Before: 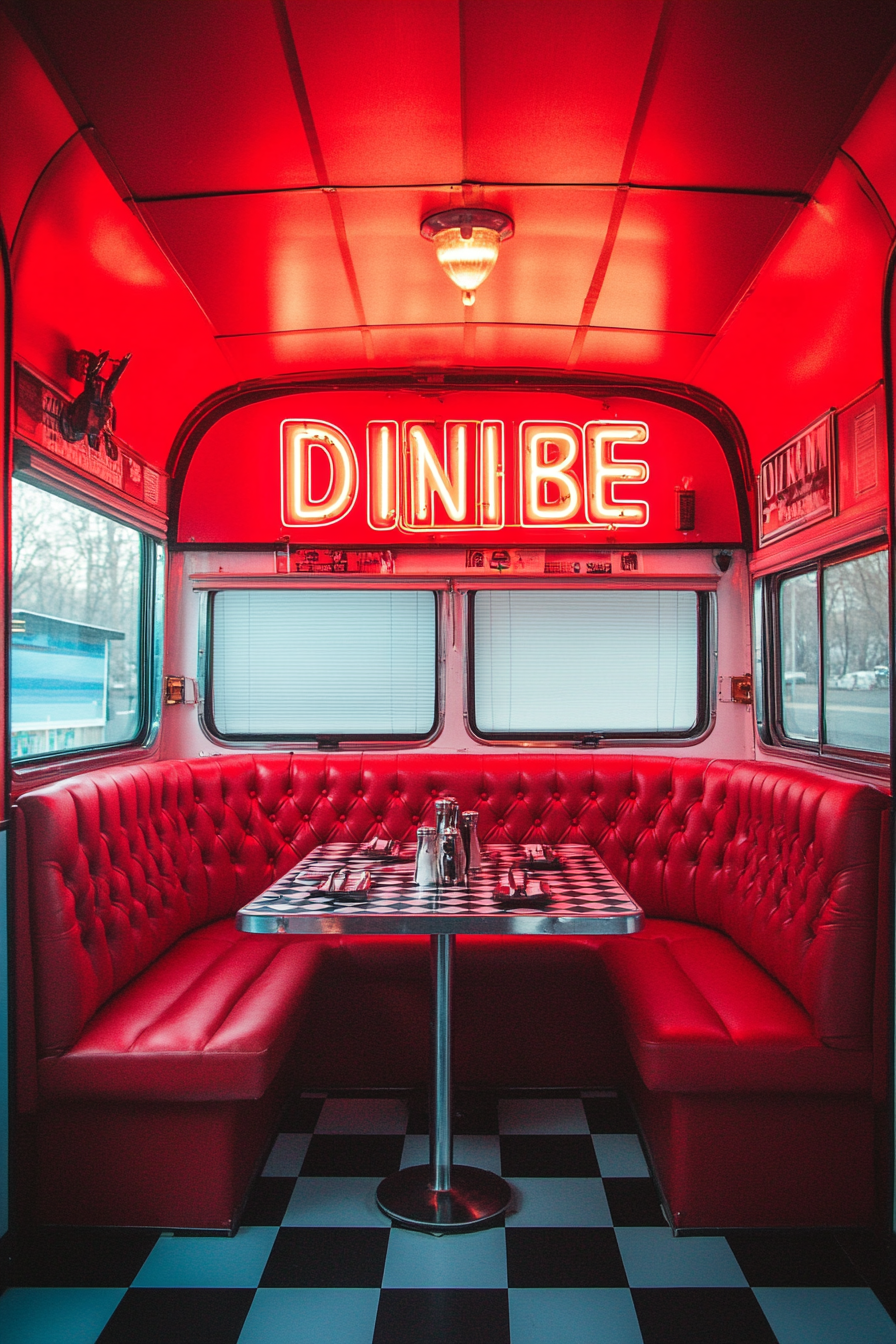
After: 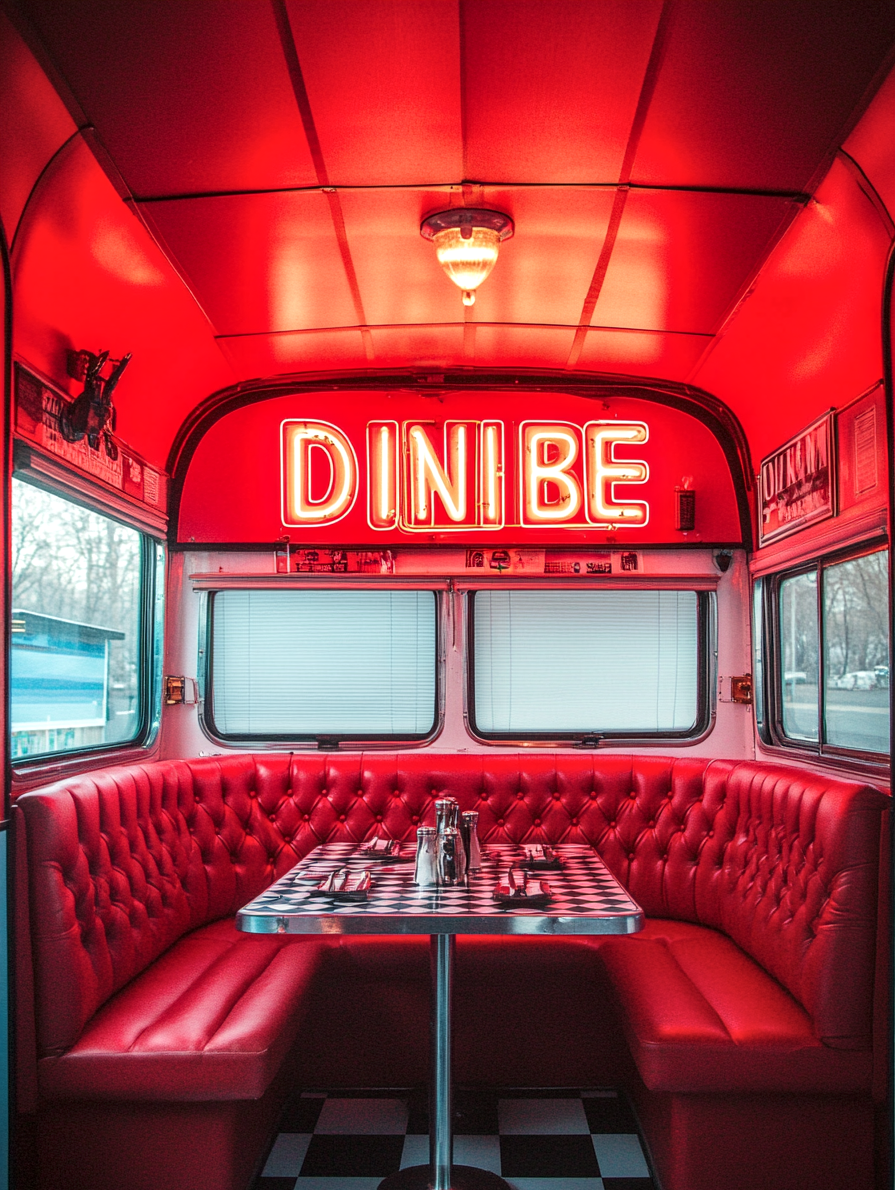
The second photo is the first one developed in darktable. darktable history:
crop and rotate: top 0%, bottom 11.399%
local contrast: detail 130%
contrast equalizer: y [[0.5, 0.5, 0.472, 0.5, 0.5, 0.5], [0.5 ×6], [0.5 ×6], [0 ×6], [0 ×6]], mix 0.348
